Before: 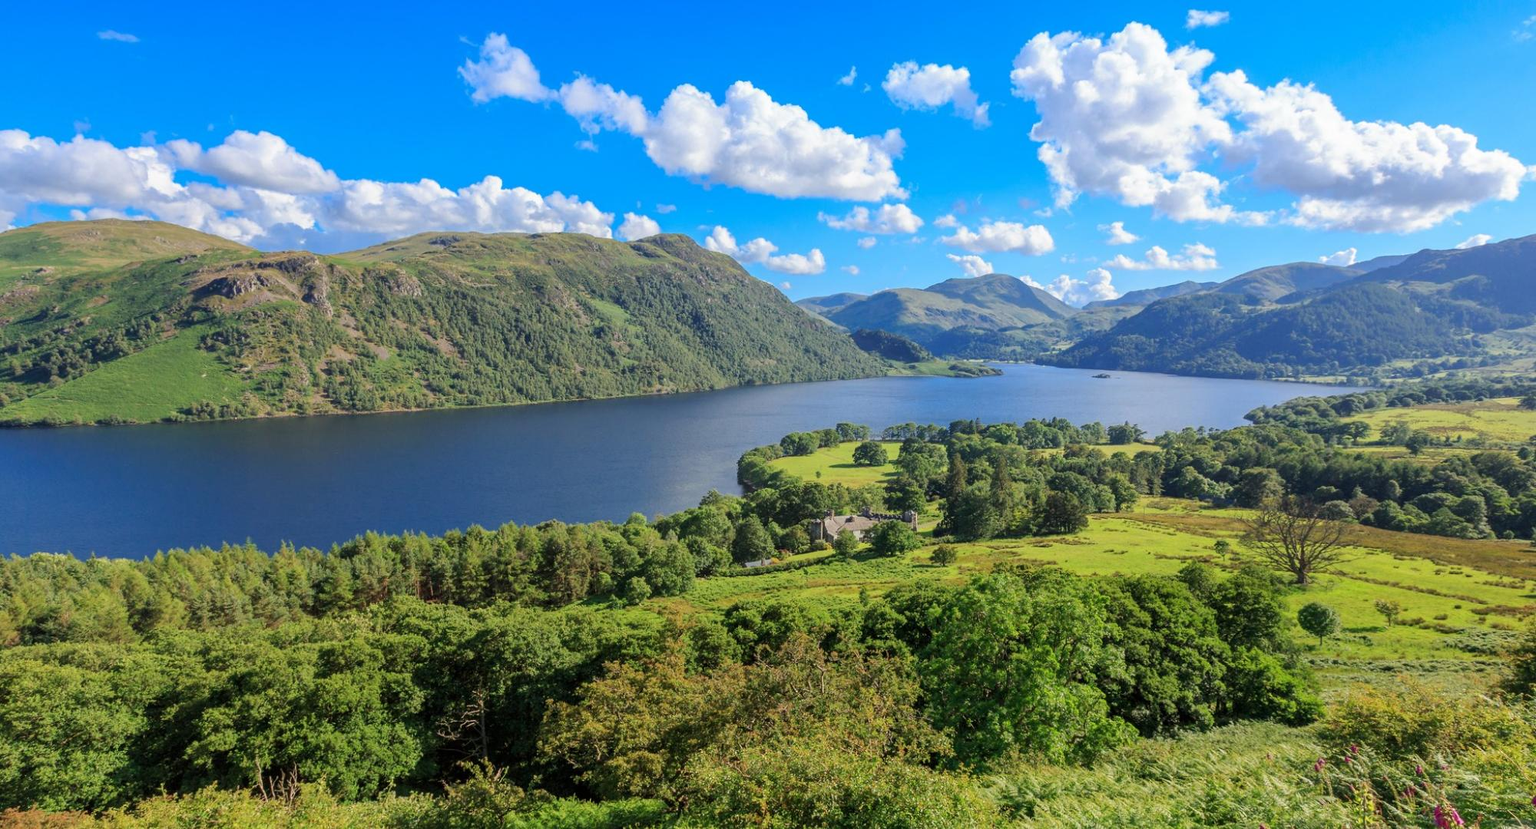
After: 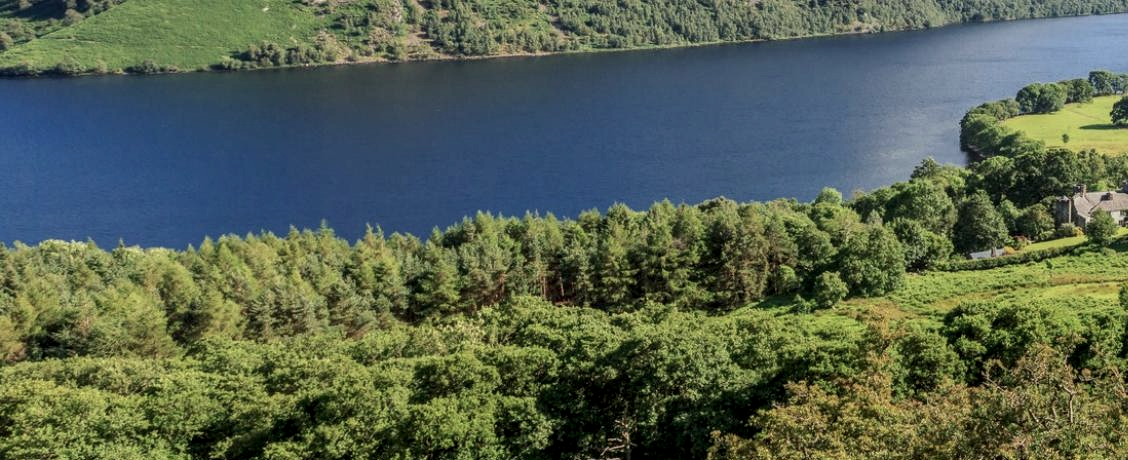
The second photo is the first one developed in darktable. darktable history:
crop: top 44.483%, right 43.593%, bottom 12.892%
exposure: black level correction 0.001, exposure 0.014 EV, compensate highlight preservation false
local contrast: on, module defaults
contrast brightness saturation: contrast 0.11, saturation -0.17
